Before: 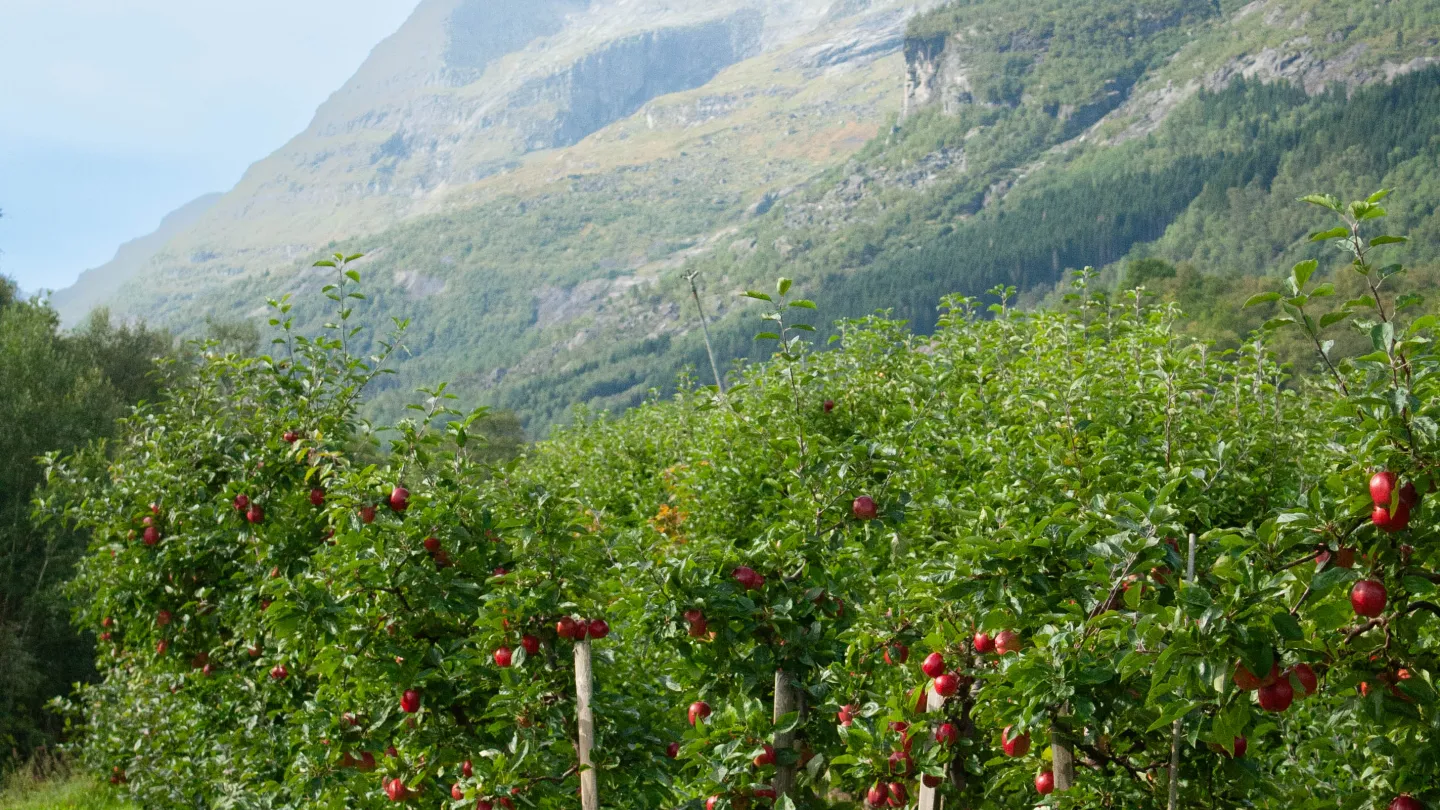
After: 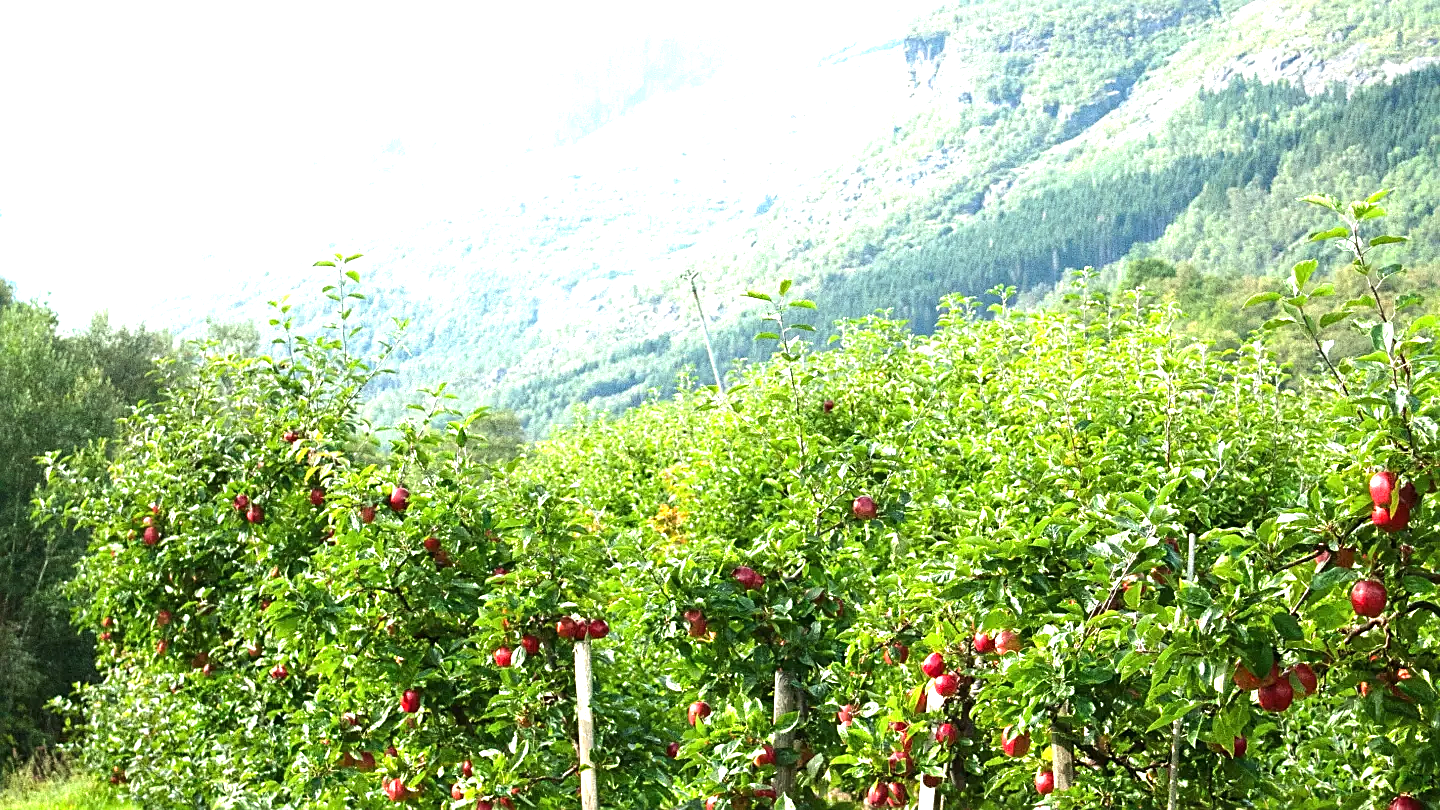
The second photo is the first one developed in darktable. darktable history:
tone equalizer: -8 EV -0.417 EV, -7 EV -0.389 EV, -6 EV -0.333 EV, -5 EV -0.222 EV, -3 EV 0.222 EV, -2 EV 0.333 EV, -1 EV 0.389 EV, +0 EV 0.417 EV, edges refinement/feathering 500, mask exposure compensation -1.57 EV, preserve details no
exposure: black level correction 0, exposure 1.379 EV, compensate exposure bias true, compensate highlight preservation false
sharpen: on, module defaults
white balance: red 0.978, blue 0.999
